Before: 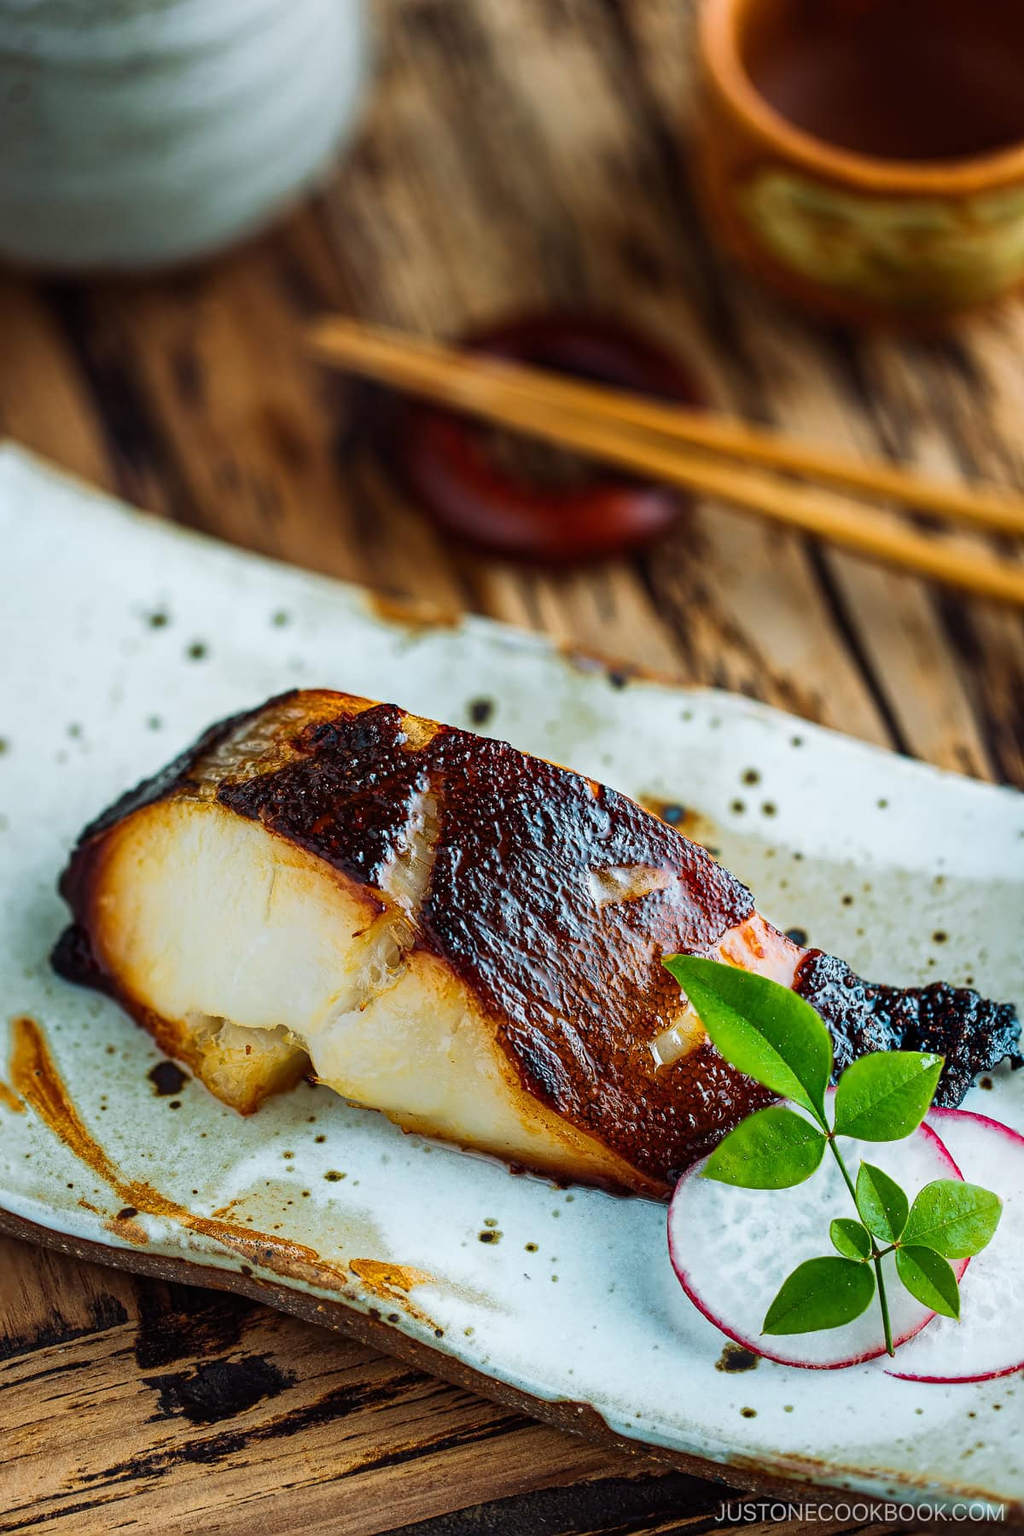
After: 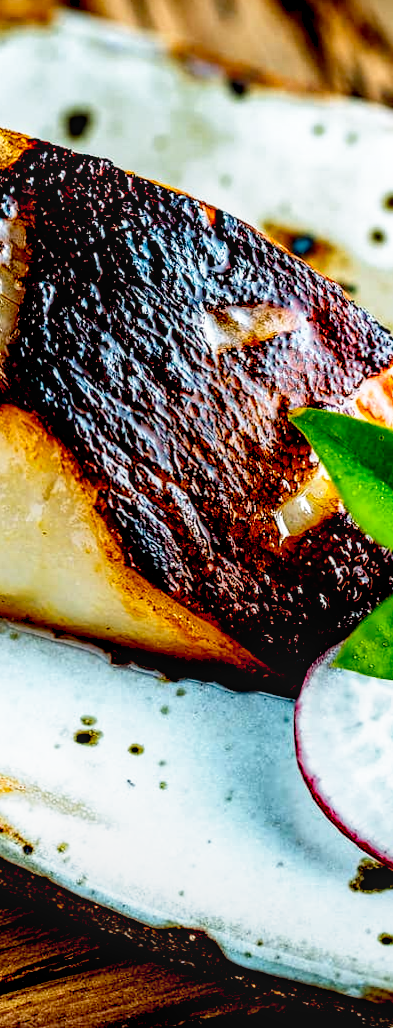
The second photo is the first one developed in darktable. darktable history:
crop: left 40.878%, top 39.176%, right 25.993%, bottom 3.081%
filmic rgb: black relative exposure -8.7 EV, white relative exposure 2.7 EV, threshold 3 EV, target black luminance 0%, hardness 6.25, latitude 76.53%, contrast 1.326, shadows ↔ highlights balance -0.349%, preserve chrominance no, color science v4 (2020), enable highlight reconstruction true
rotate and perspective: rotation 0.174°, lens shift (vertical) 0.013, lens shift (horizontal) 0.019, shear 0.001, automatic cropping original format, crop left 0.007, crop right 0.991, crop top 0.016, crop bottom 0.997
exposure: black level correction 0.025, exposure 0.182 EV, compensate highlight preservation false
local contrast: detail 130%
